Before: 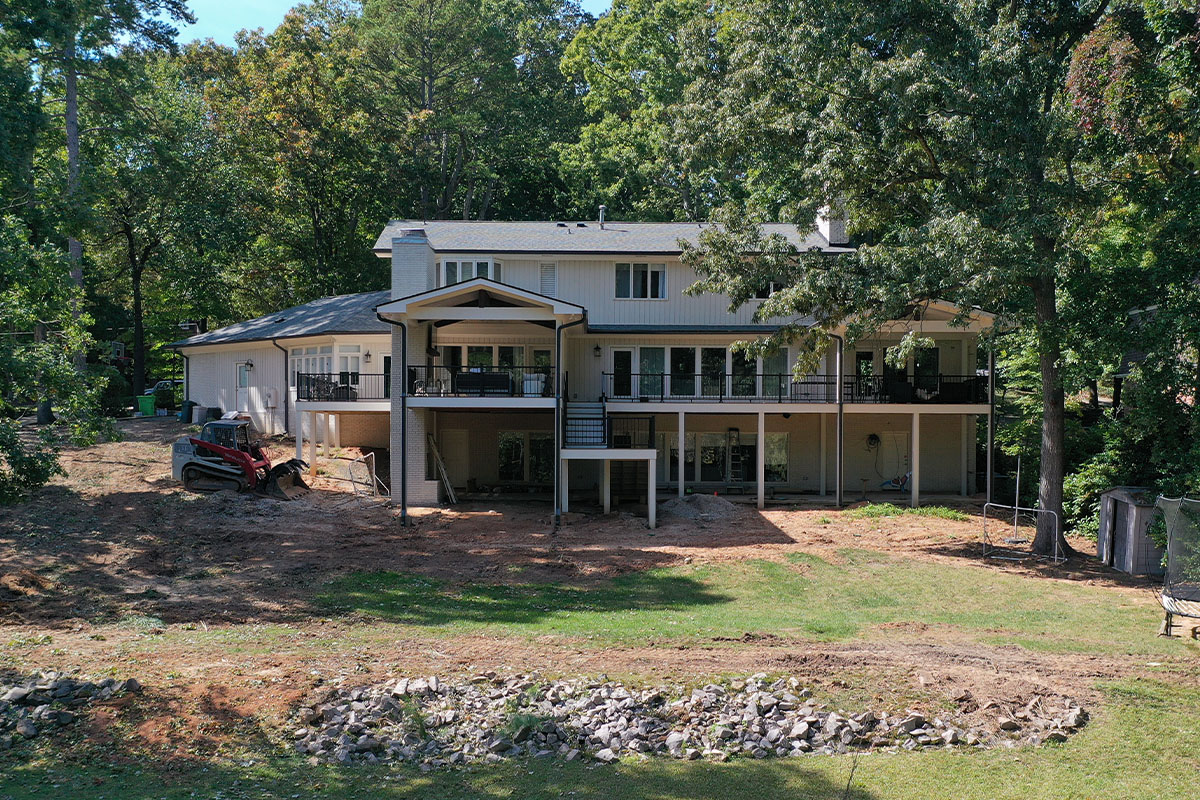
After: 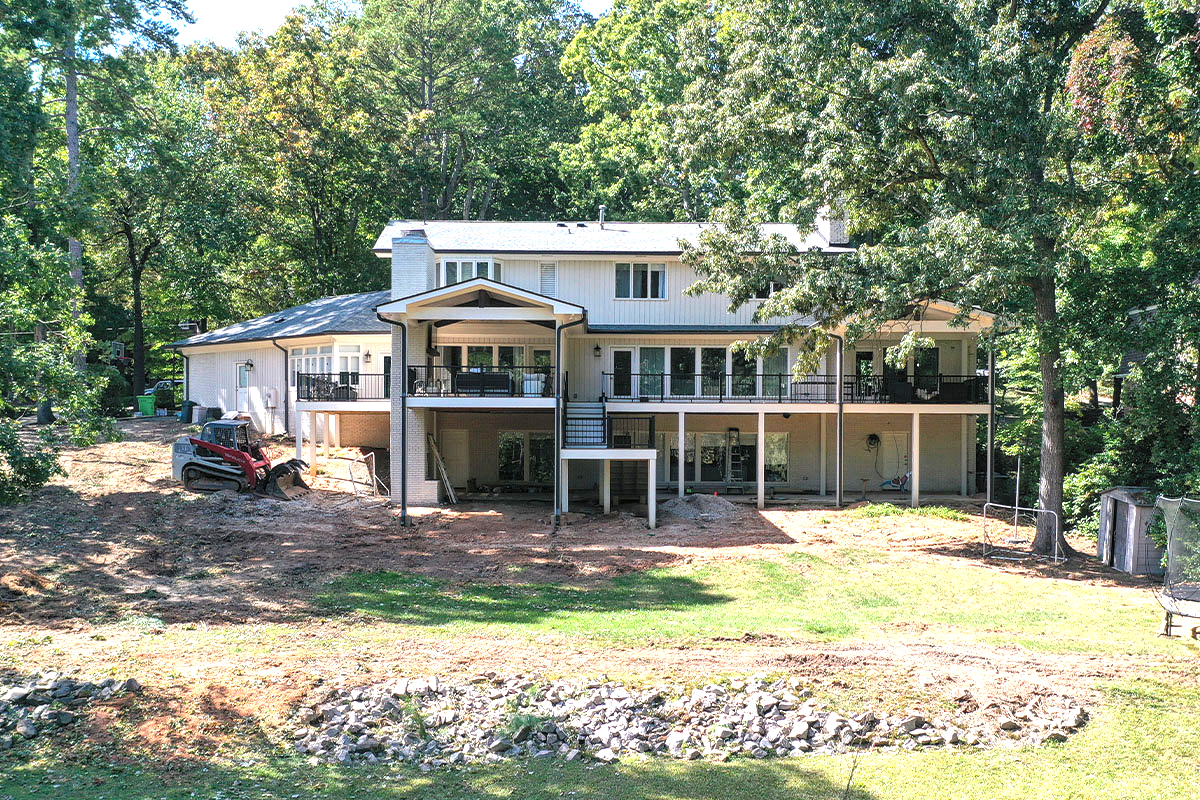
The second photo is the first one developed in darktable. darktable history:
local contrast: on, module defaults
exposure: black level correction 0, exposure 1.379 EV, compensate exposure bias true, compensate highlight preservation false
